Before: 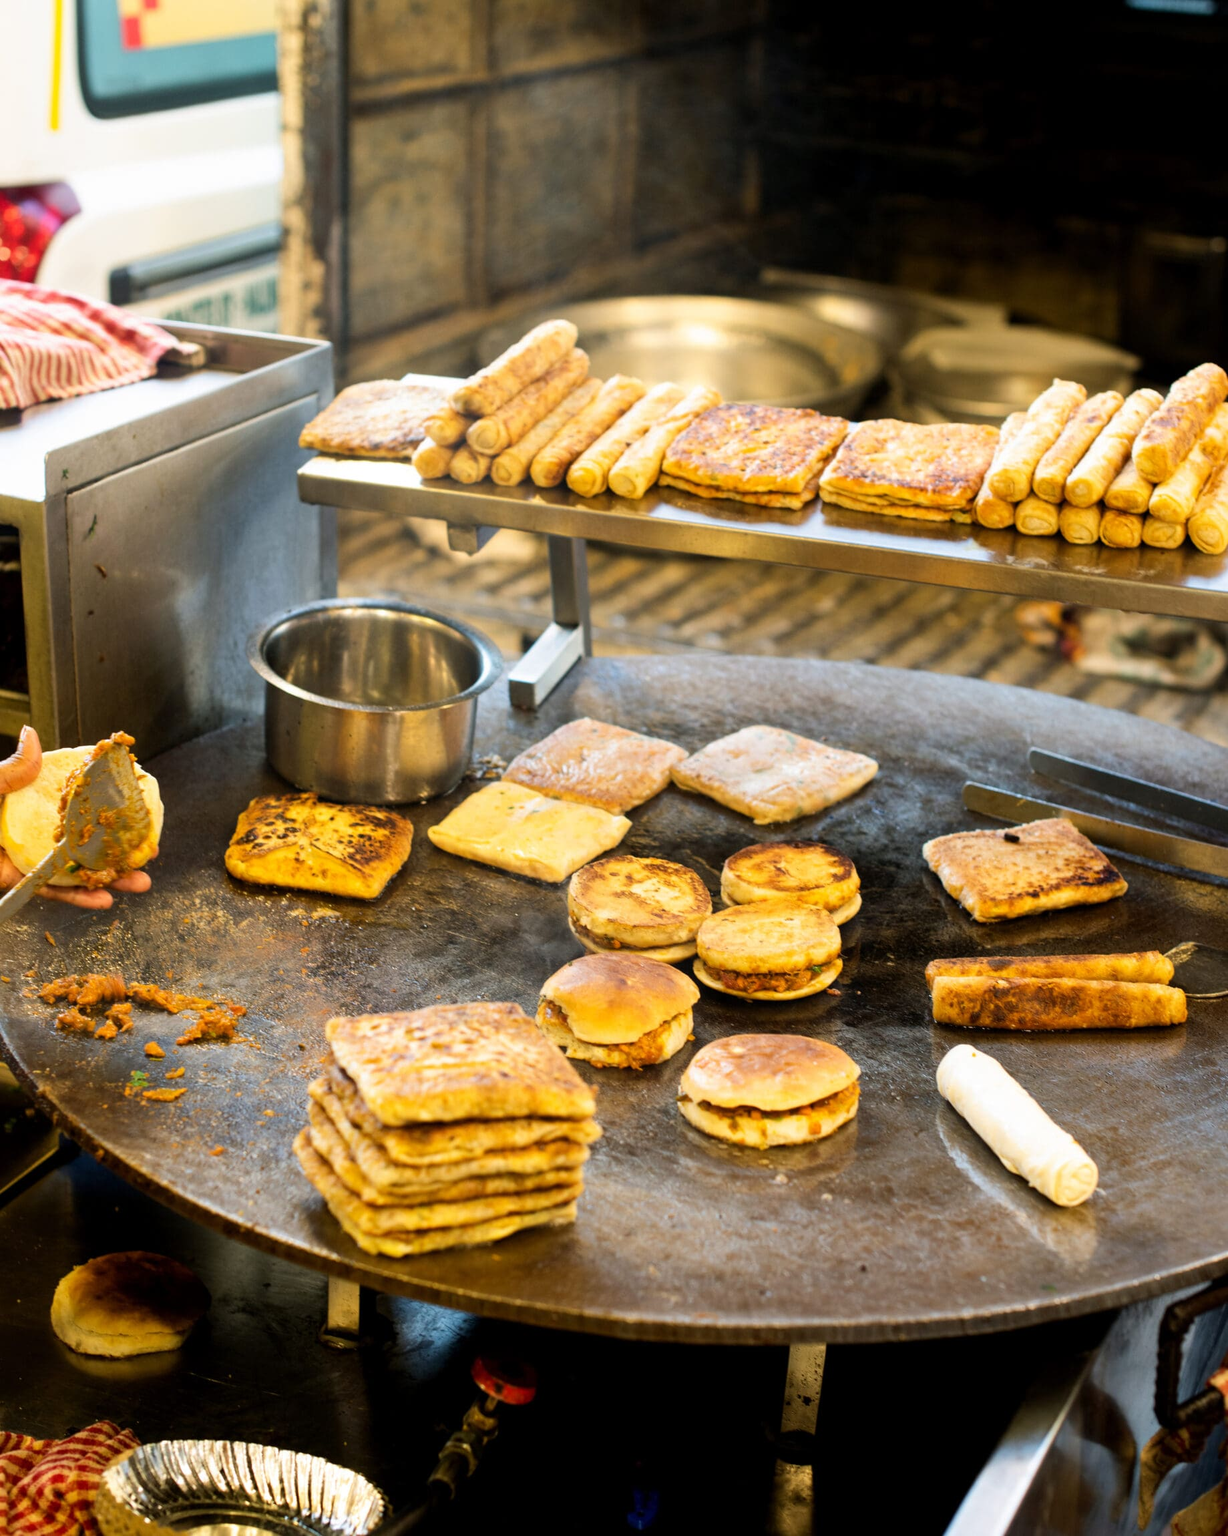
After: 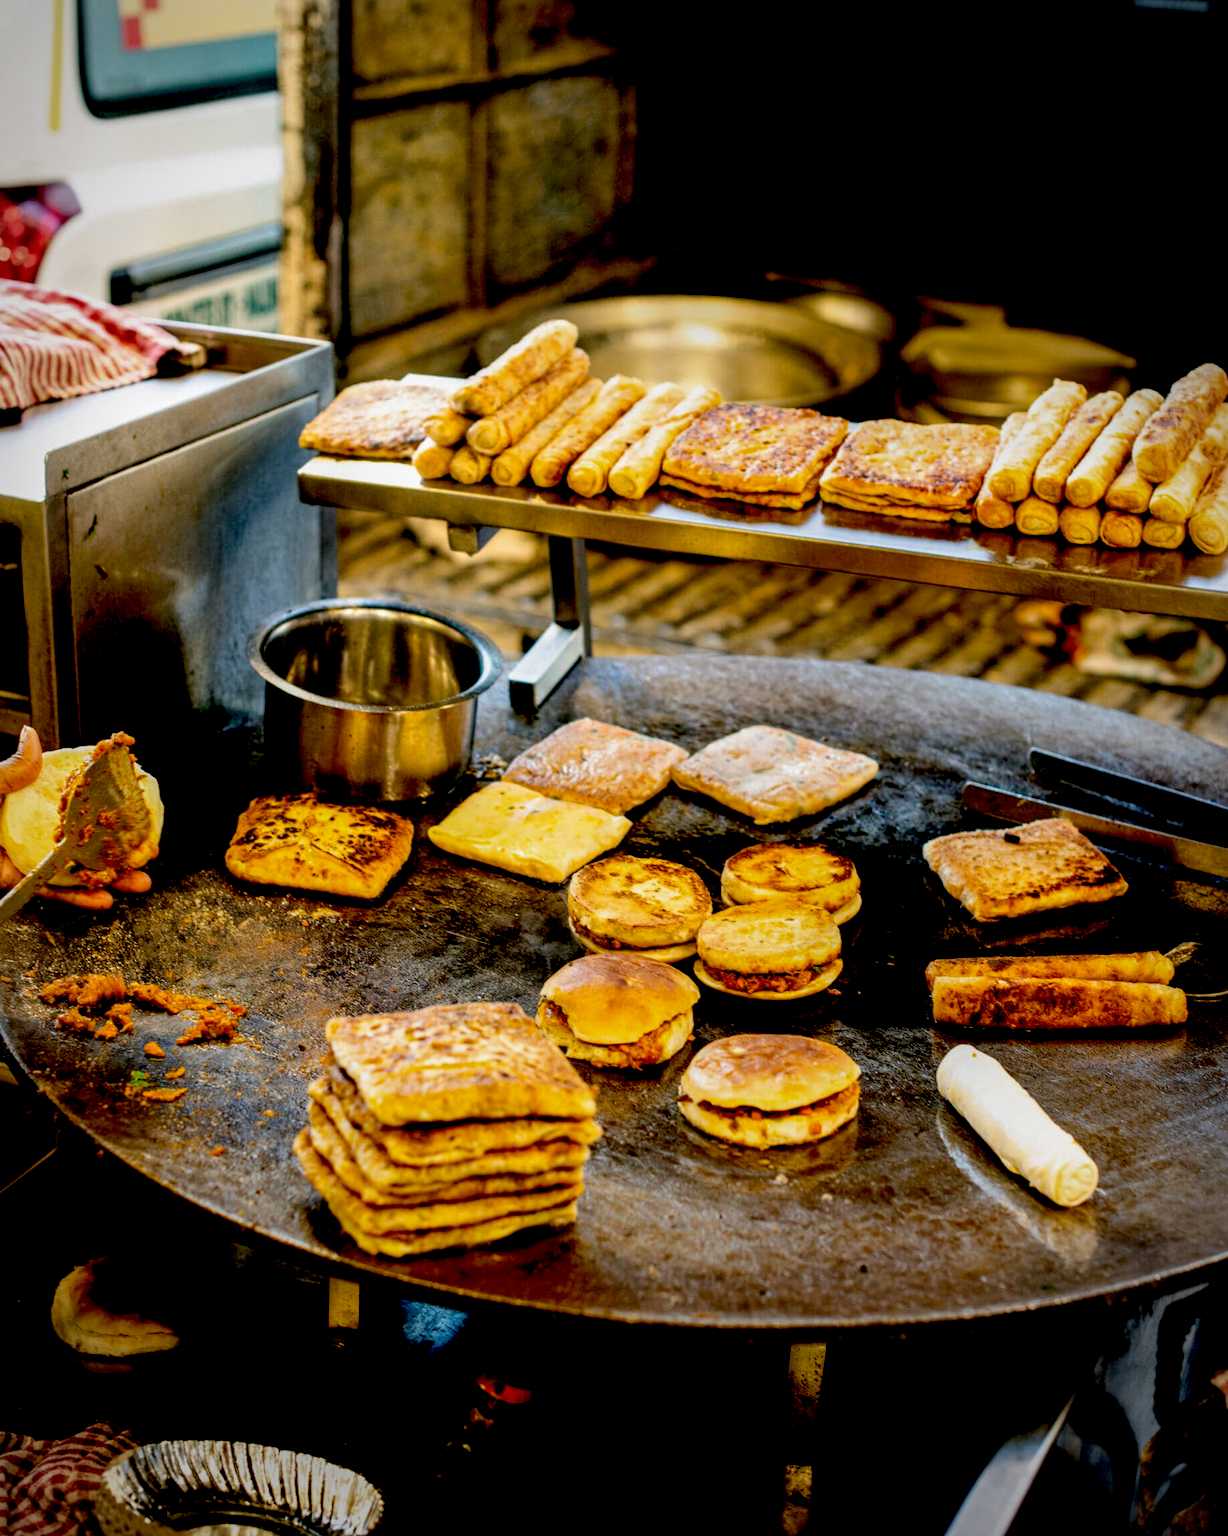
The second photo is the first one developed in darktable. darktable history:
vignetting: fall-off start 87%, automatic ratio true
exposure: black level correction 0.056, compensate highlight preservation false
haze removal: compatibility mode true, adaptive false
local contrast: on, module defaults
